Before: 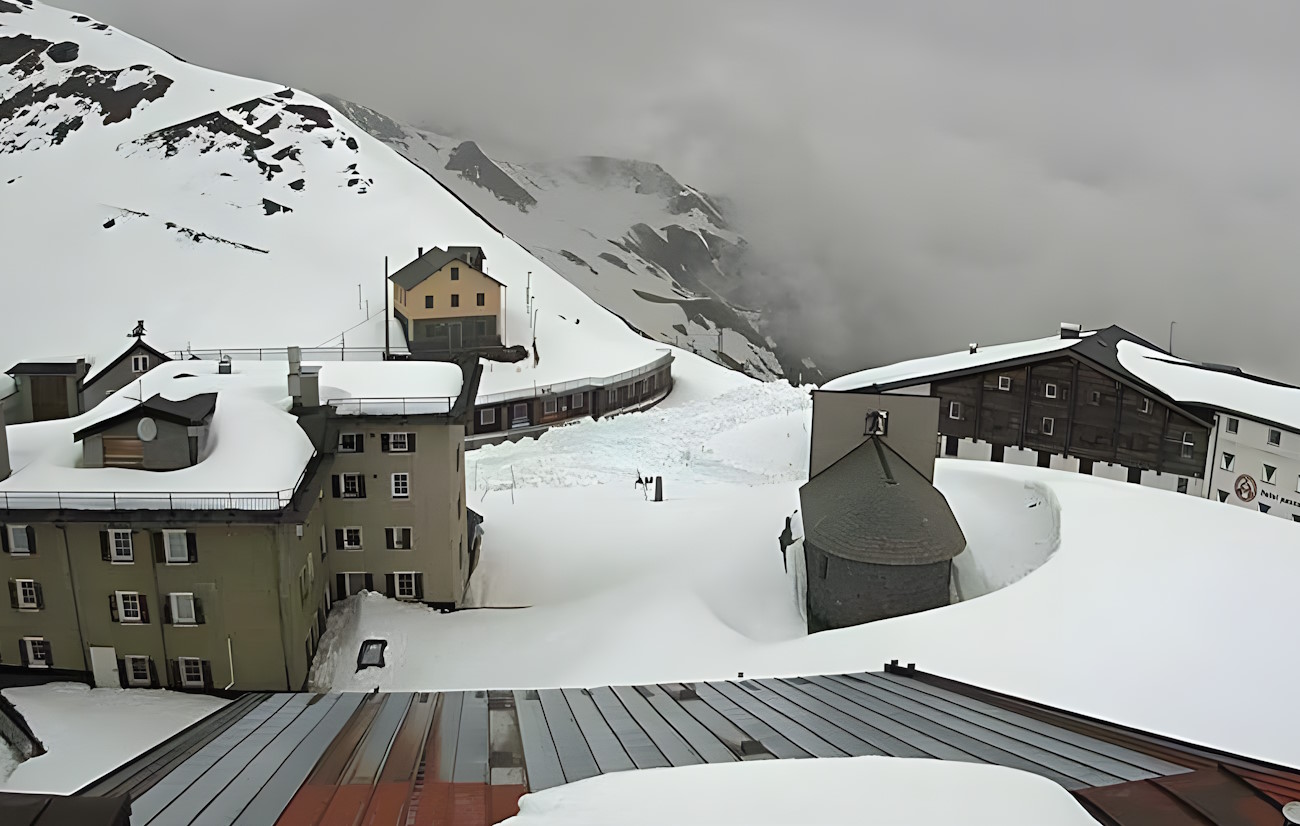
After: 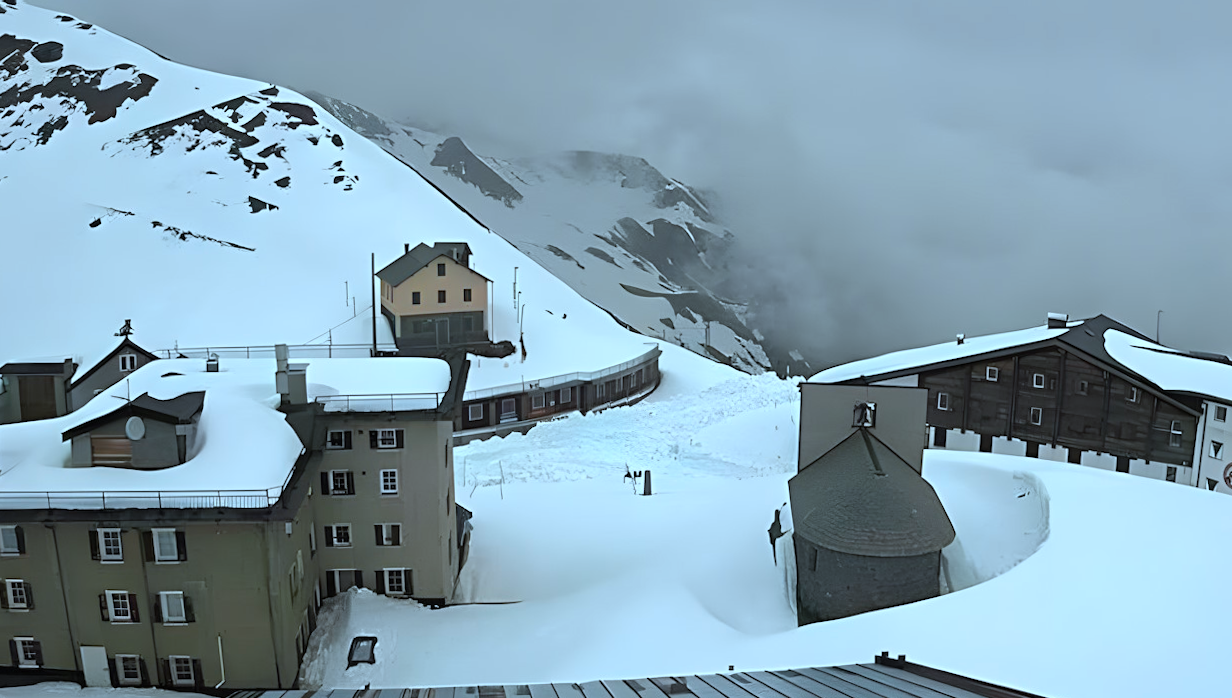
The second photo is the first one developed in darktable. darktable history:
color correction: highlights a* -9.78, highlights b* -21.97
crop and rotate: angle 0.57°, left 0.21%, right 3.532%, bottom 14.106%
